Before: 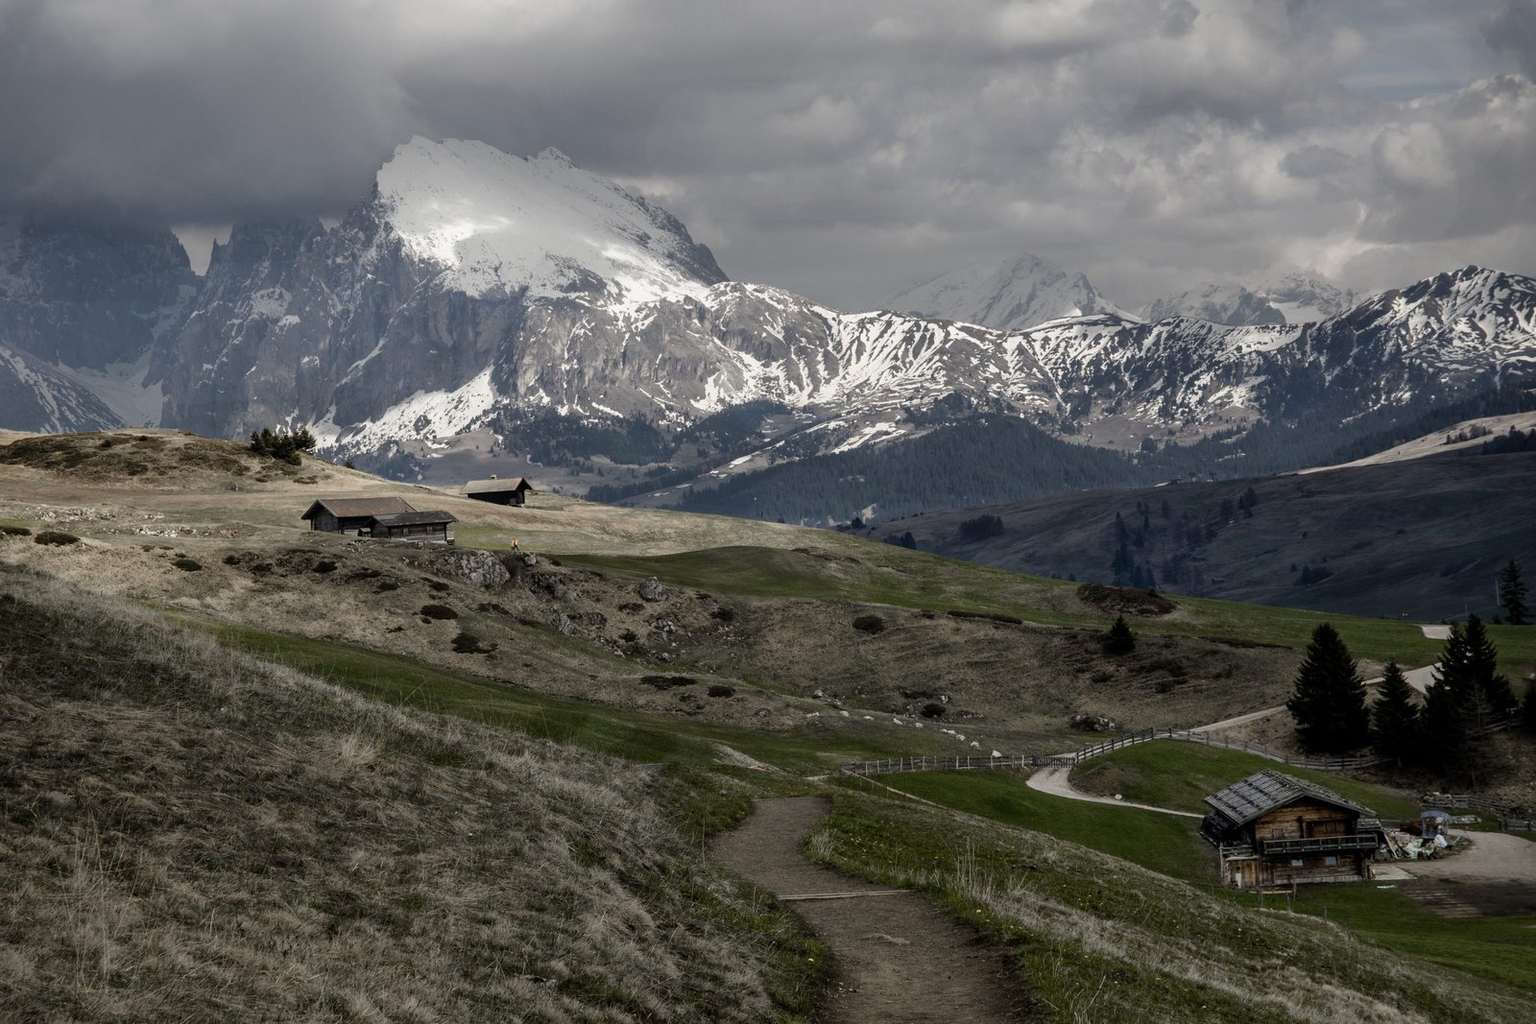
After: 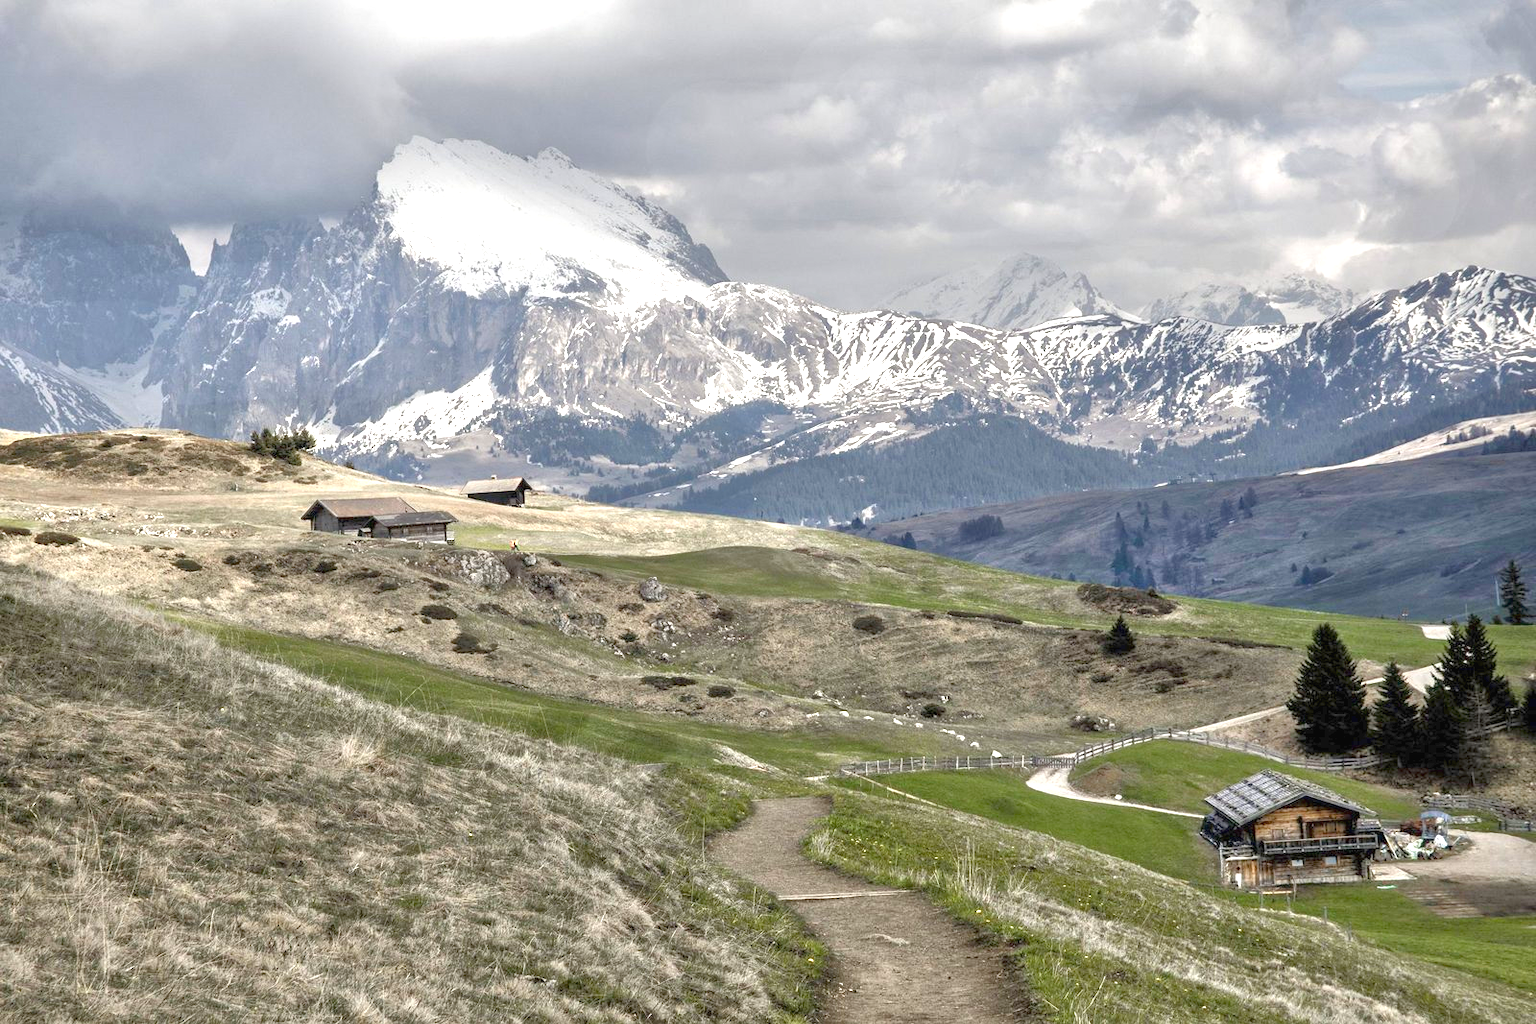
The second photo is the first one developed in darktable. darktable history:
tone equalizer: -8 EV 2 EV, -7 EV 2 EV, -6 EV 2 EV, -5 EV 2 EV, -4 EV 2 EV, -3 EV 1.5 EV, -2 EV 1 EV, -1 EV 0.5 EV
exposure: black level correction 0, exposure 1.2 EV, compensate exposure bias true, compensate highlight preservation false
color balance rgb: saturation formula JzAzBz (2021)
